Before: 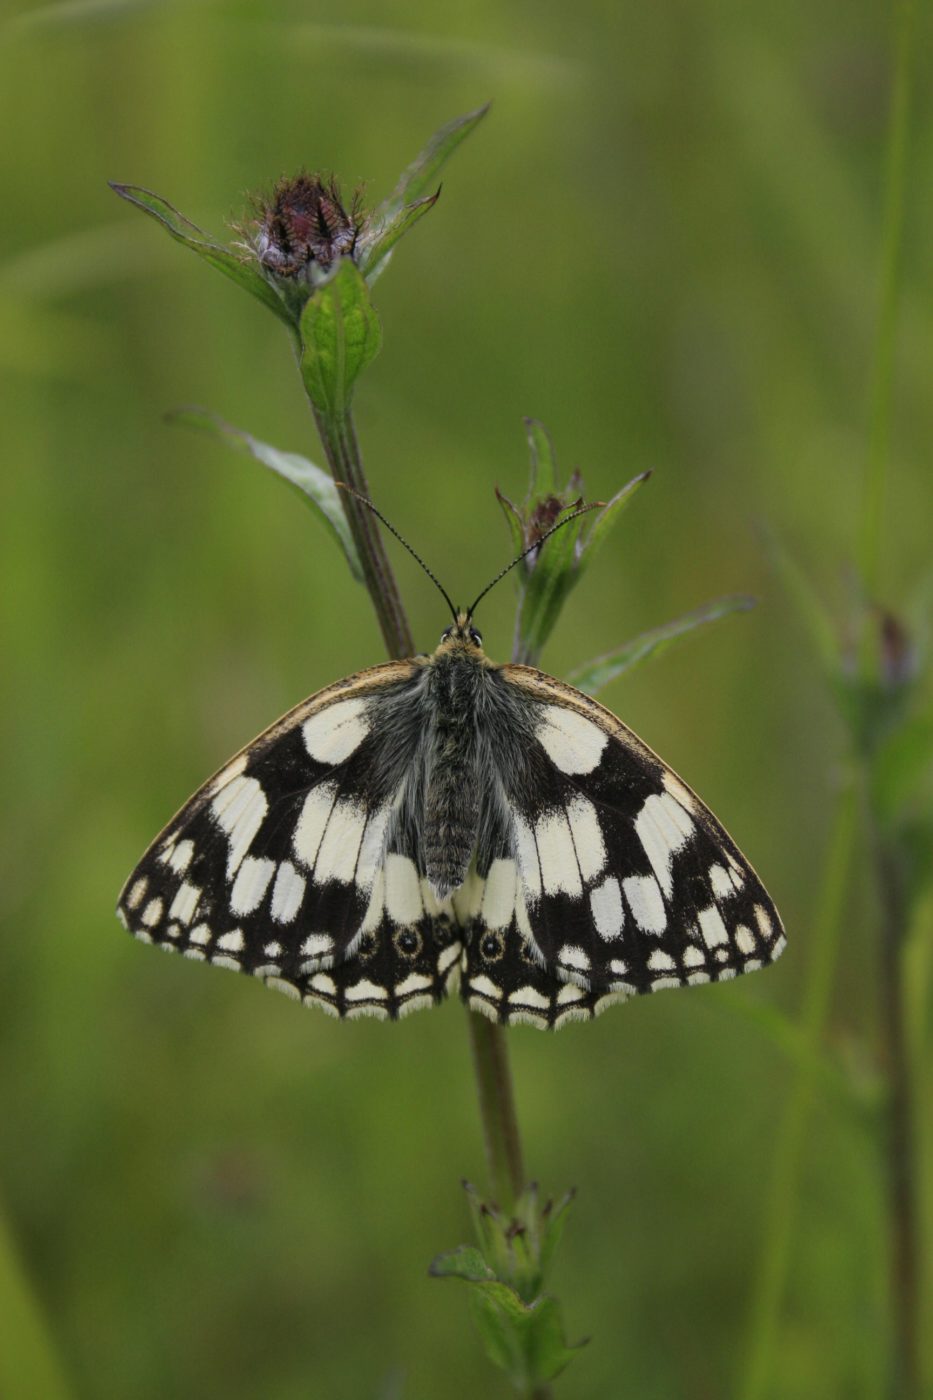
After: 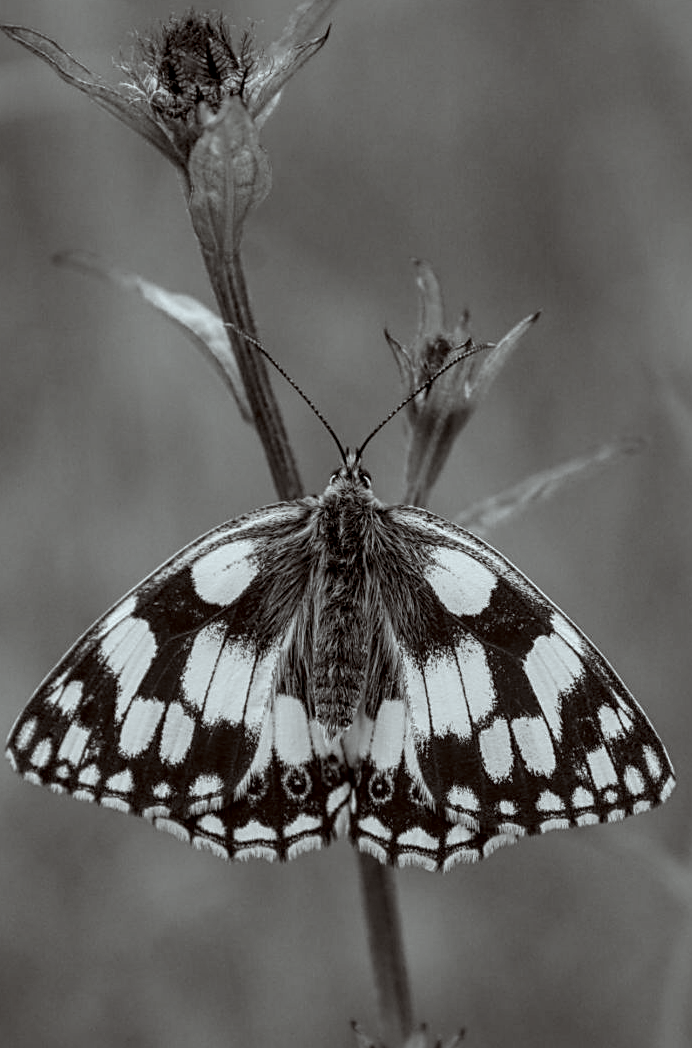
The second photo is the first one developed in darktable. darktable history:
contrast brightness saturation: saturation -0.984
local contrast: highlights 62%, detail 143%, midtone range 0.428
crop and rotate: left 11.937%, top 11.396%, right 13.839%, bottom 13.7%
exposure: exposure 0.029 EV, compensate highlight preservation false
sharpen: amount 0.496
shadows and highlights: shadows 12.46, white point adjustment 1.29, highlights -0.338, soften with gaussian
color correction: highlights a* -5.13, highlights b* -4.23, shadows a* 4.13, shadows b* 4.53
